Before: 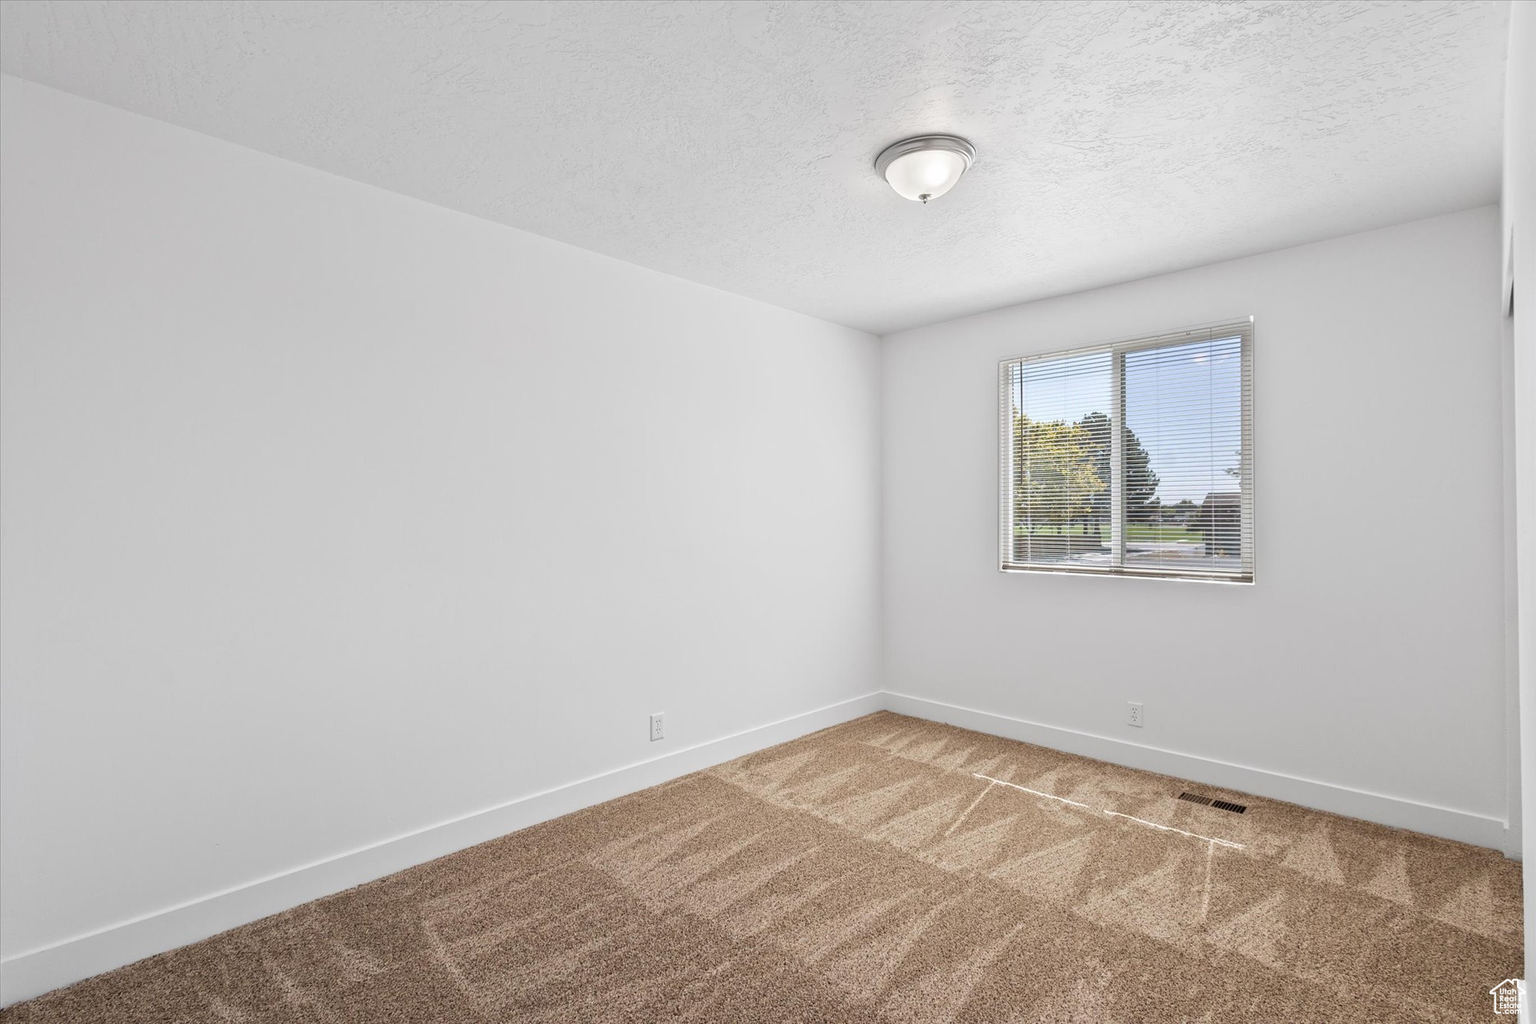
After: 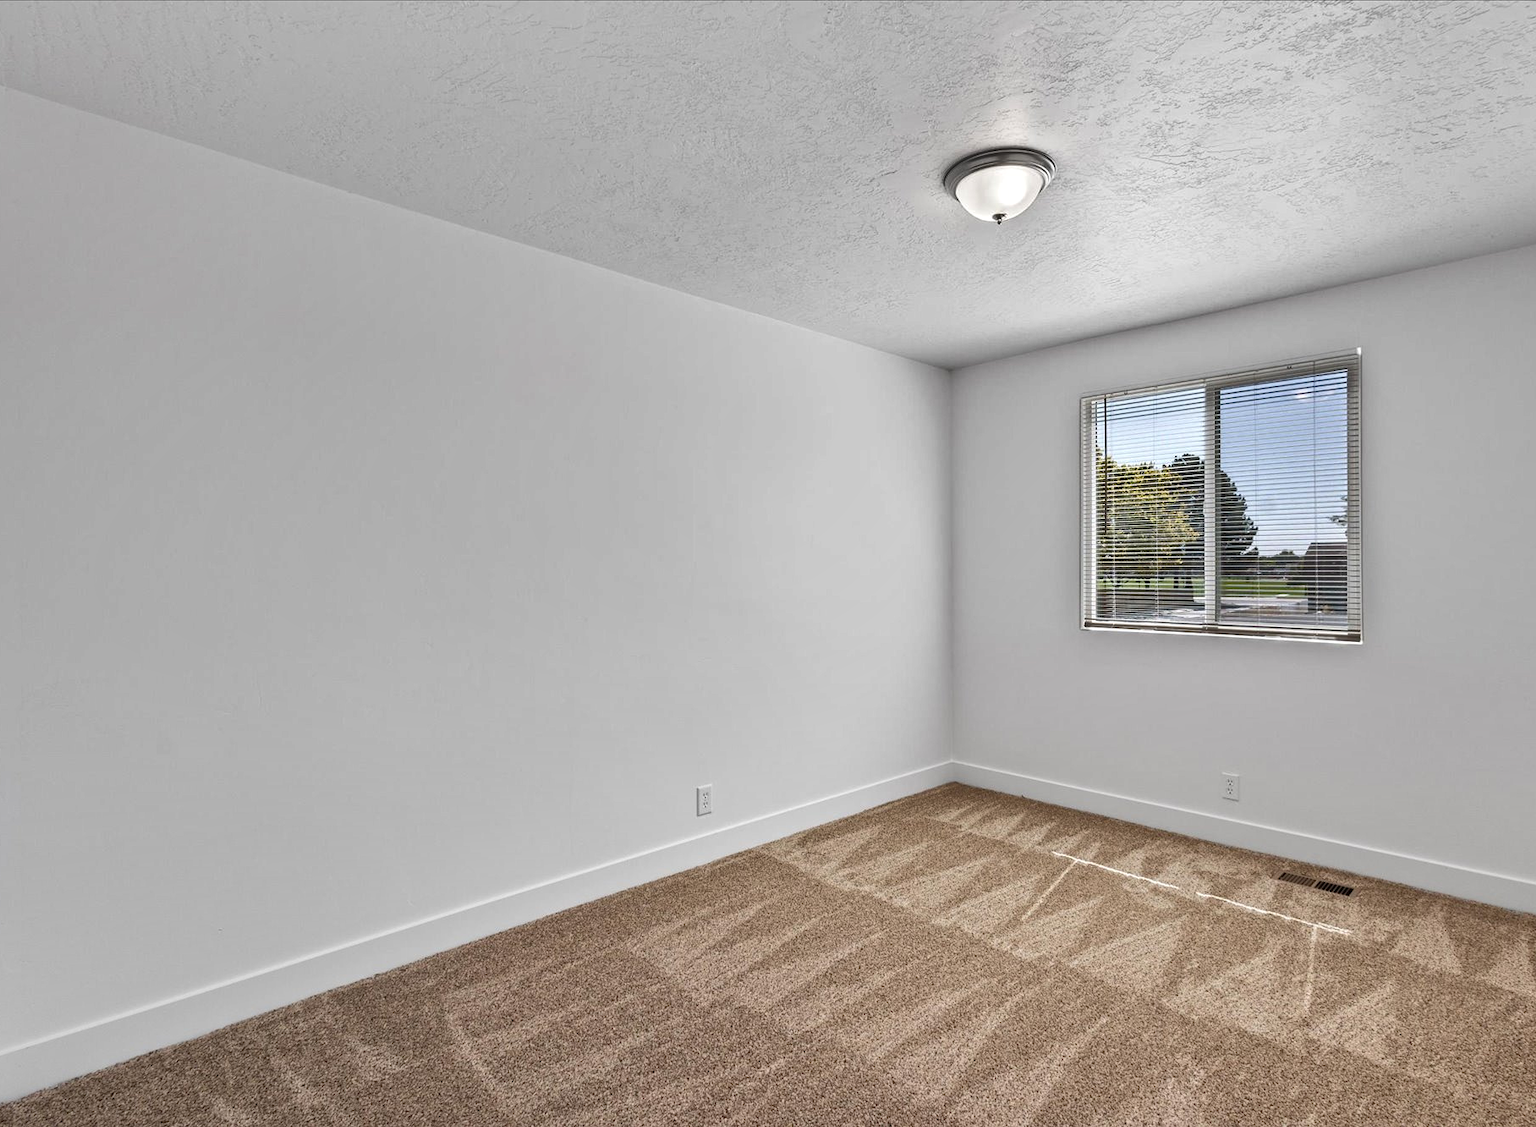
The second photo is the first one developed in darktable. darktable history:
shadows and highlights: radius 169.58, shadows 27.5, white point adjustment 2.99, highlights -68.45, soften with gaussian
crop and rotate: left 1.165%, right 8.012%
